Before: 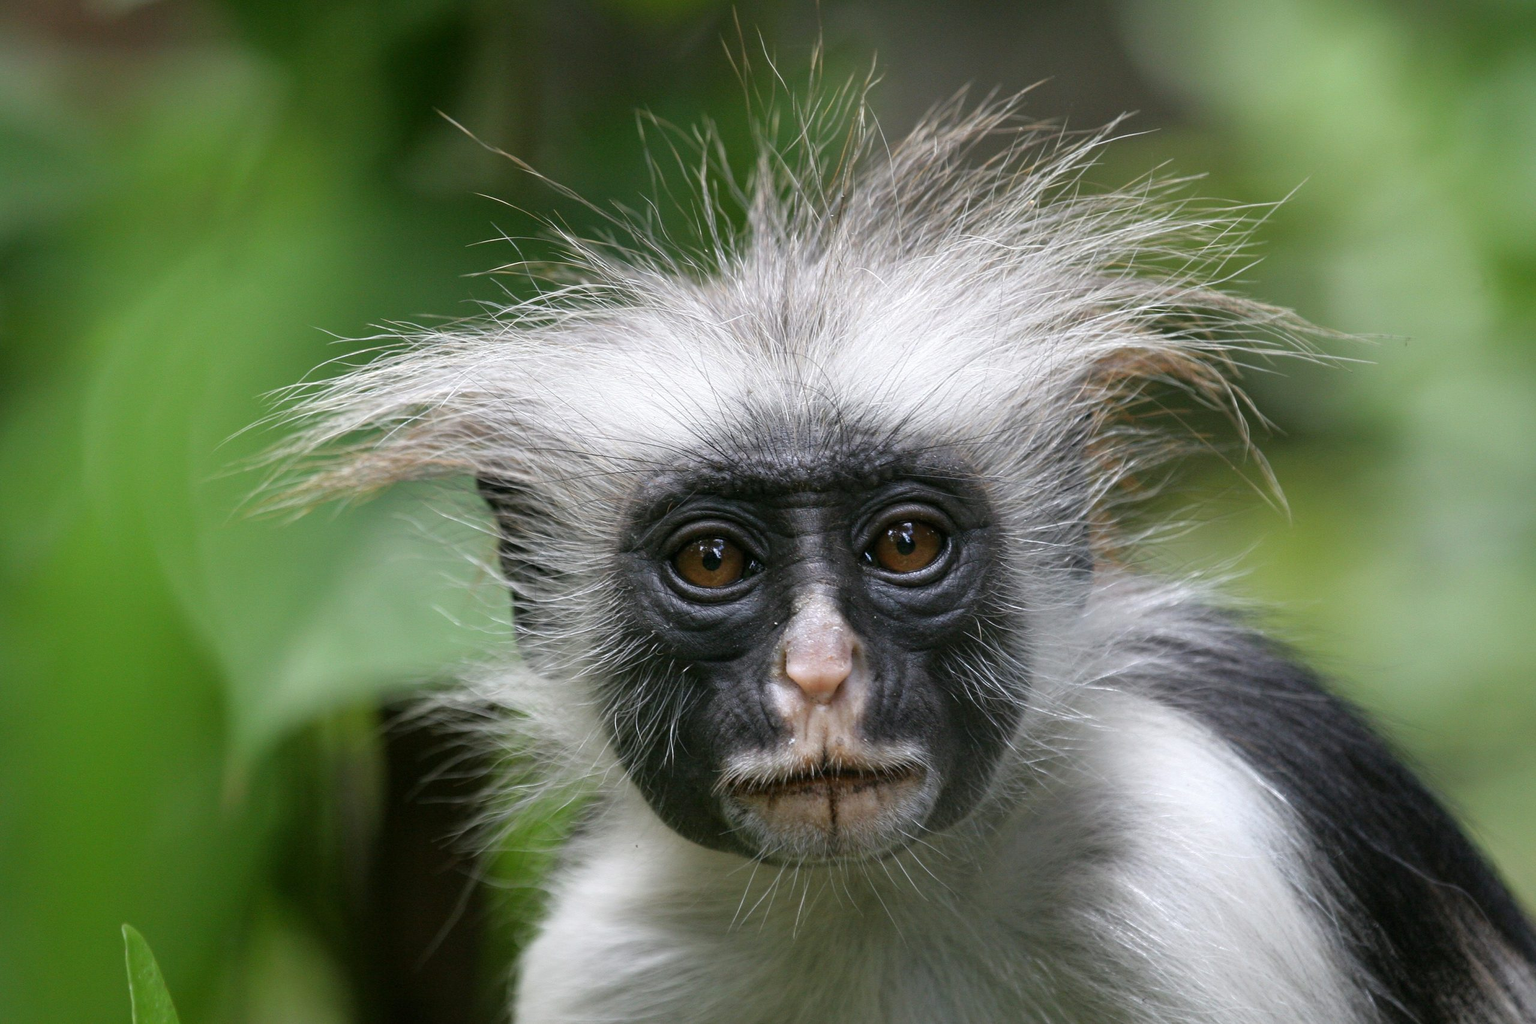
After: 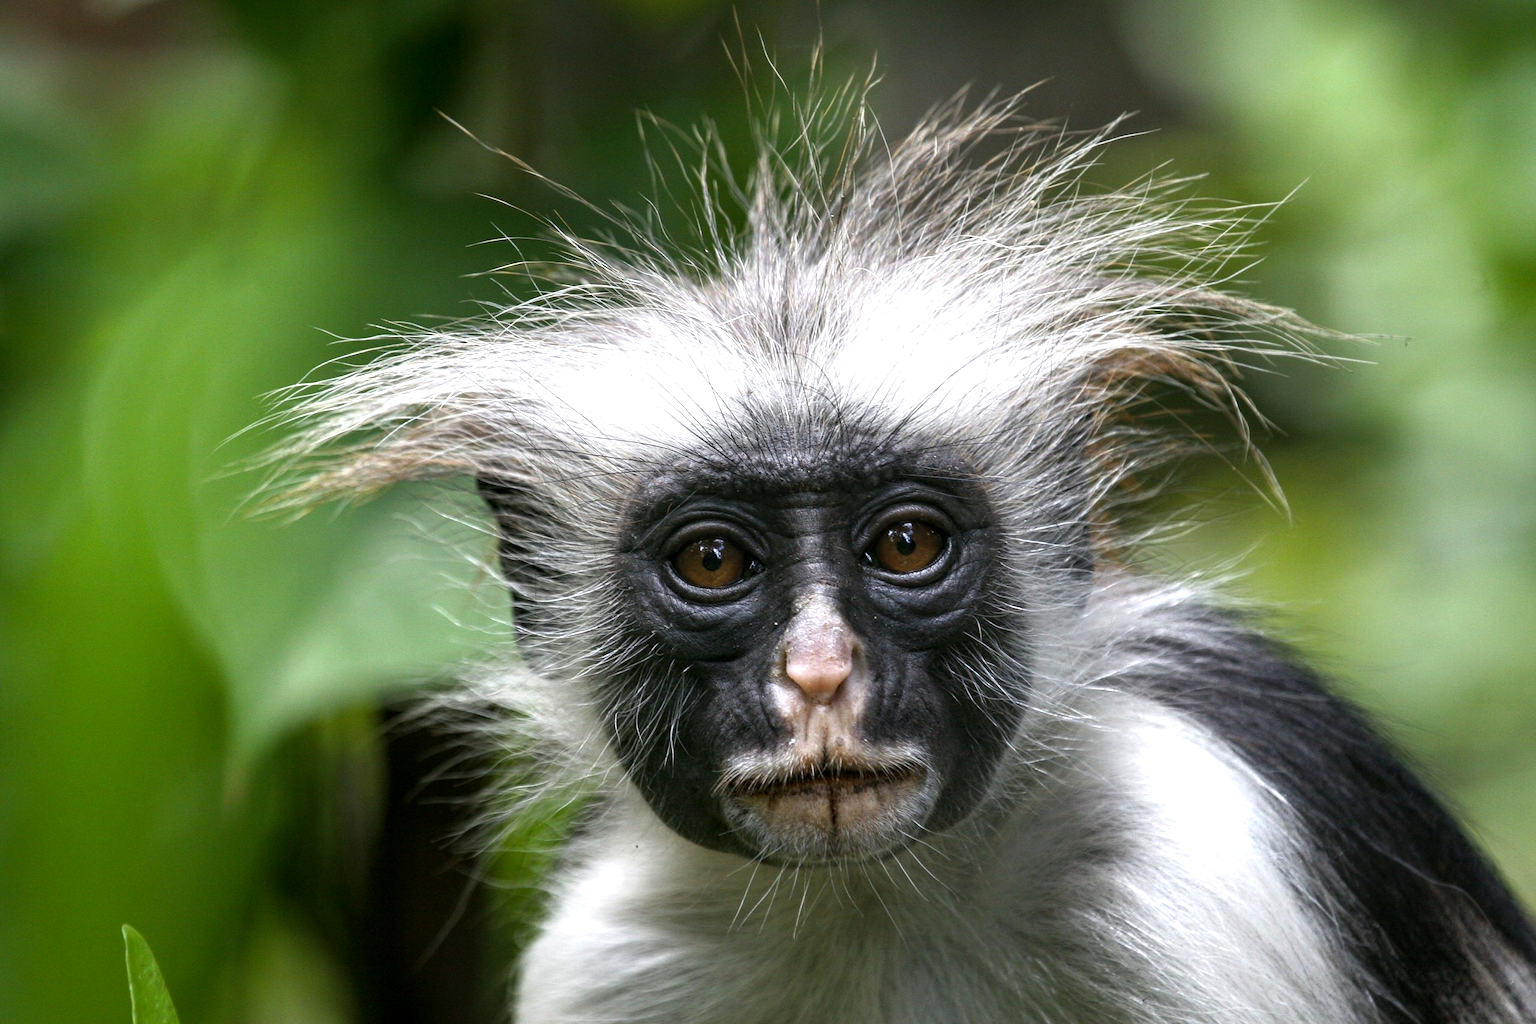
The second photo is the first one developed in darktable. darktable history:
contrast brightness saturation: saturation -0.156
local contrast: on, module defaults
color balance rgb: perceptual saturation grading › global saturation 25.053%, perceptual brilliance grading › global brilliance 14.629%, perceptual brilliance grading › shadows -34.622%, global vibrance 20%
